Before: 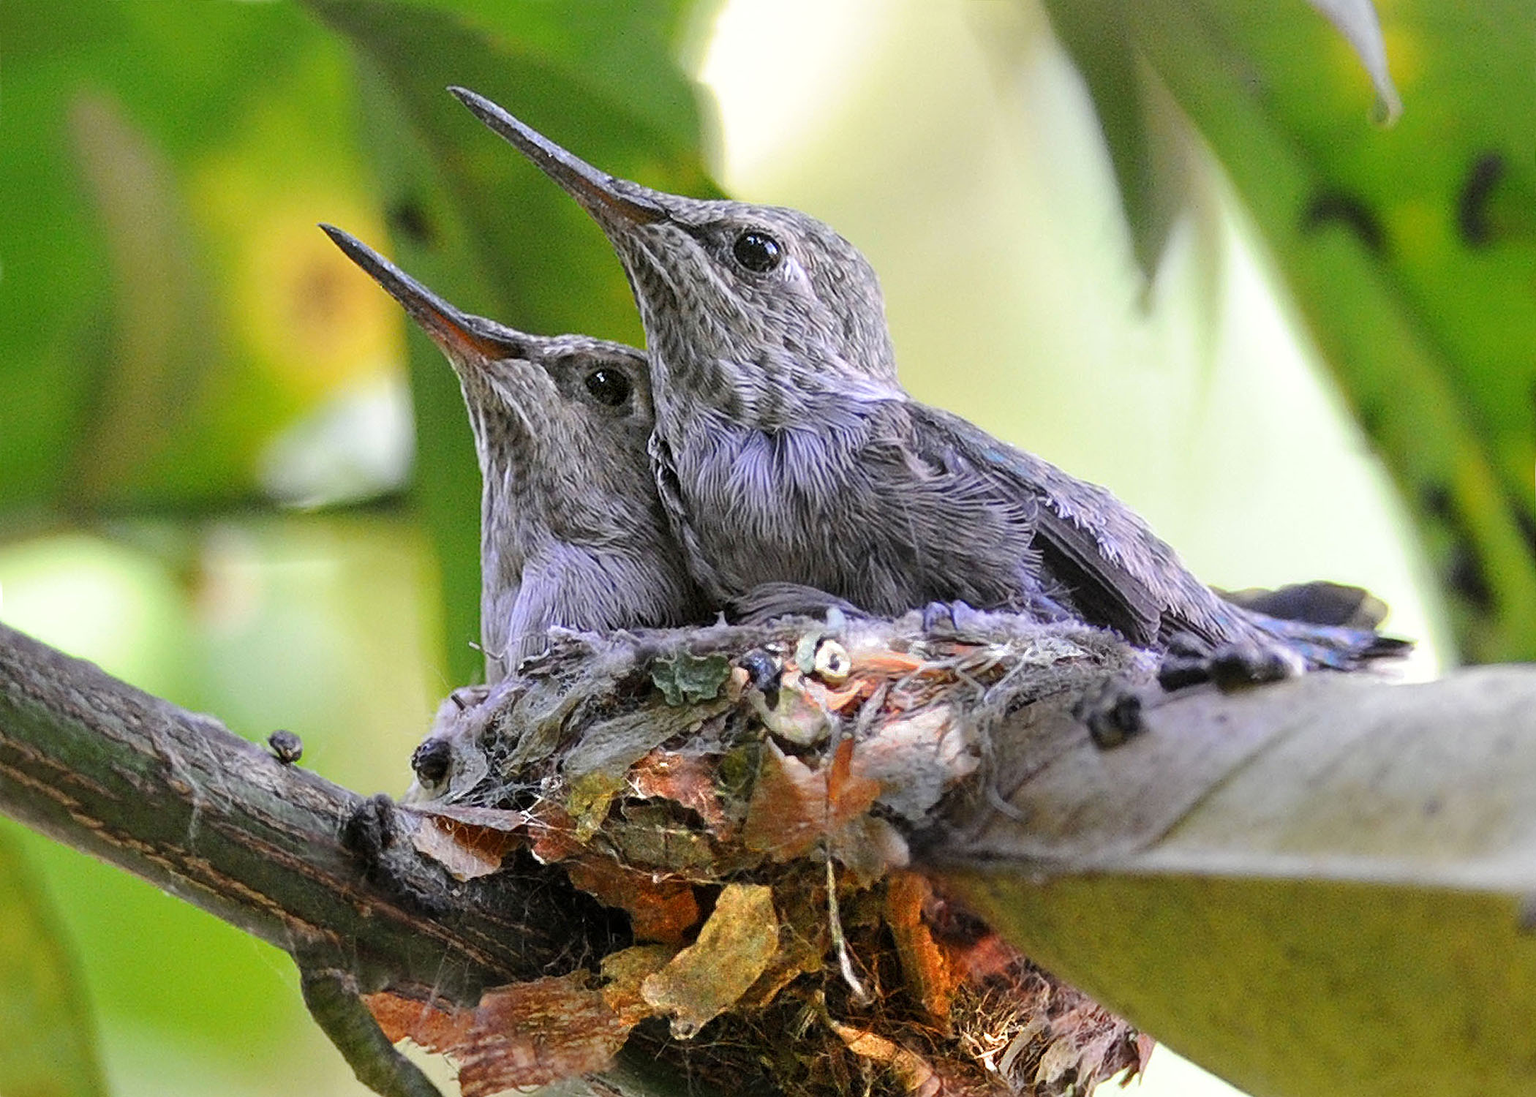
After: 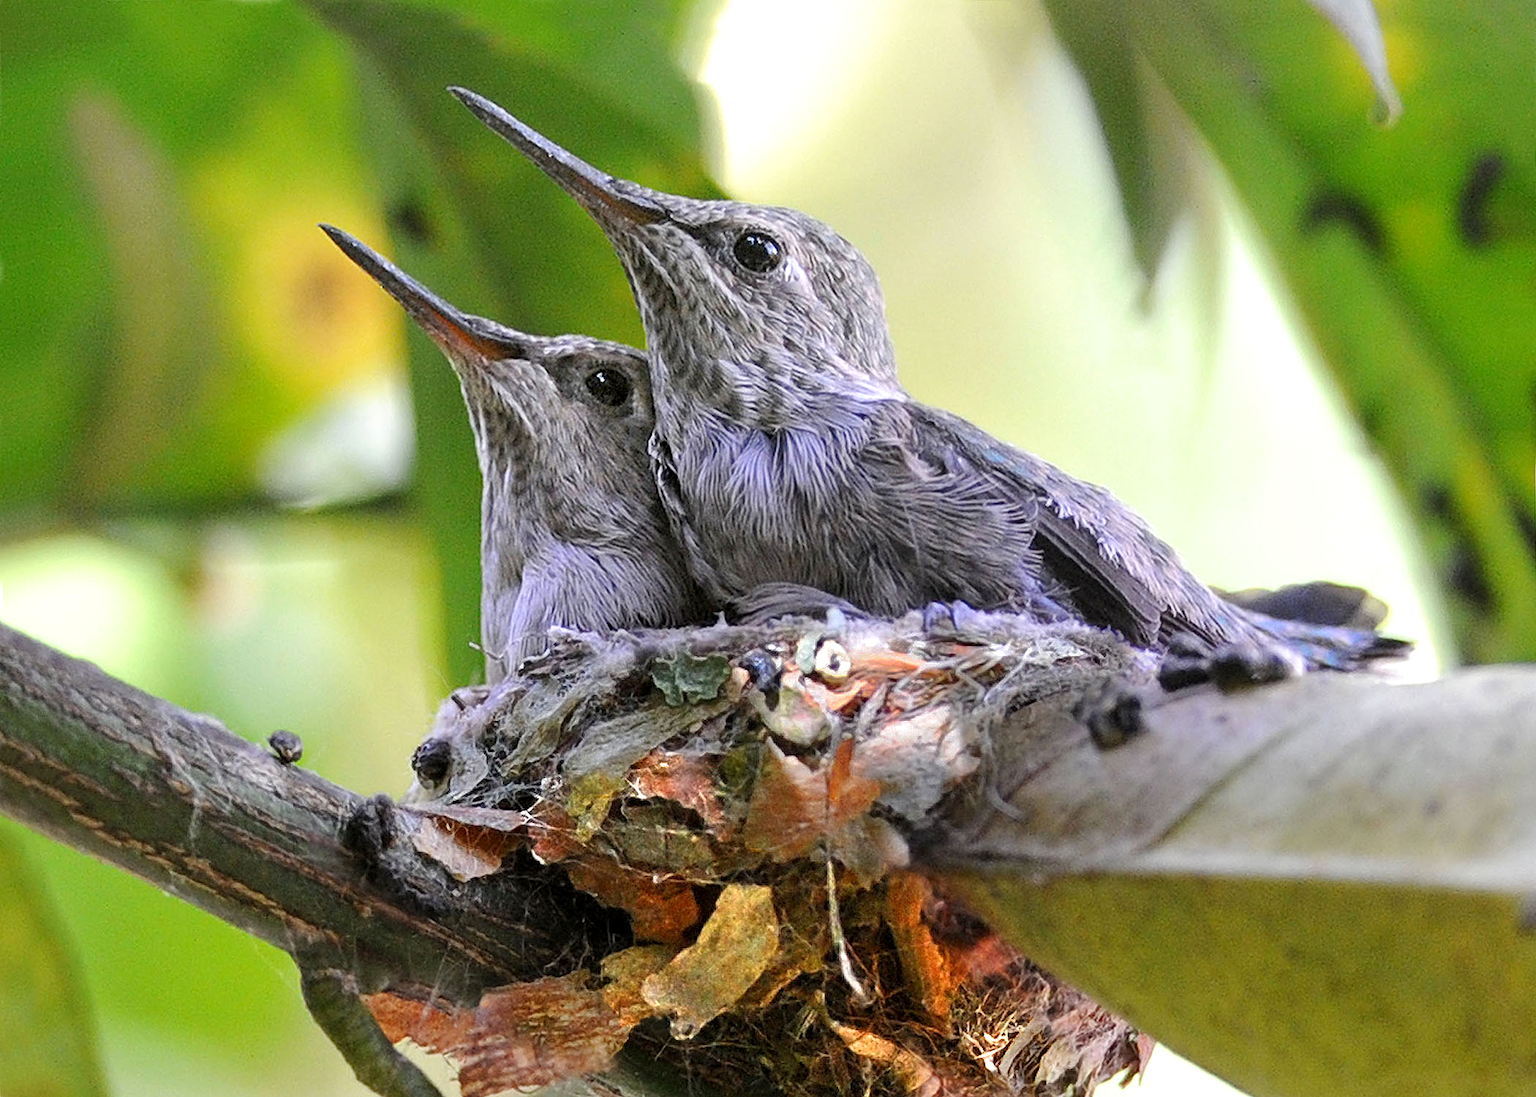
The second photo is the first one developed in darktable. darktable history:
exposure: black level correction 0.001, exposure 0.144 EV, compensate highlight preservation false
